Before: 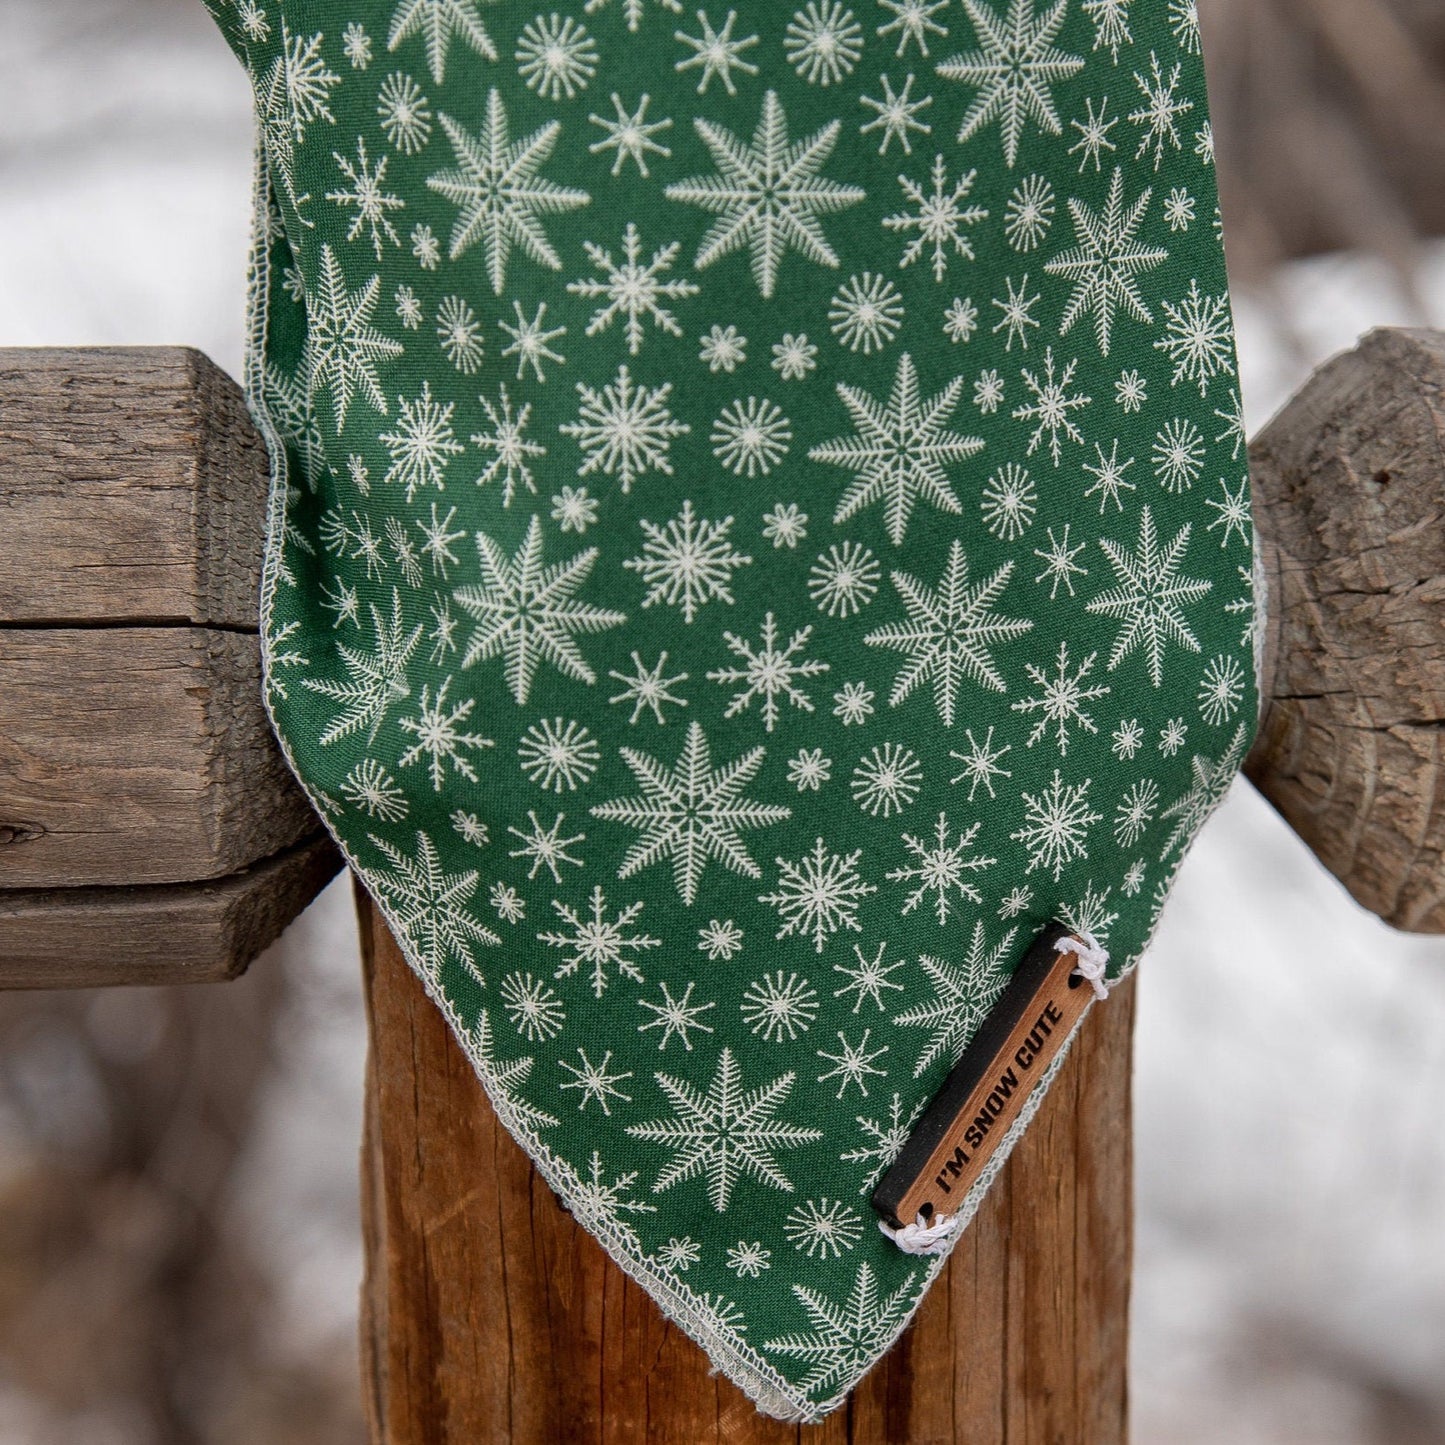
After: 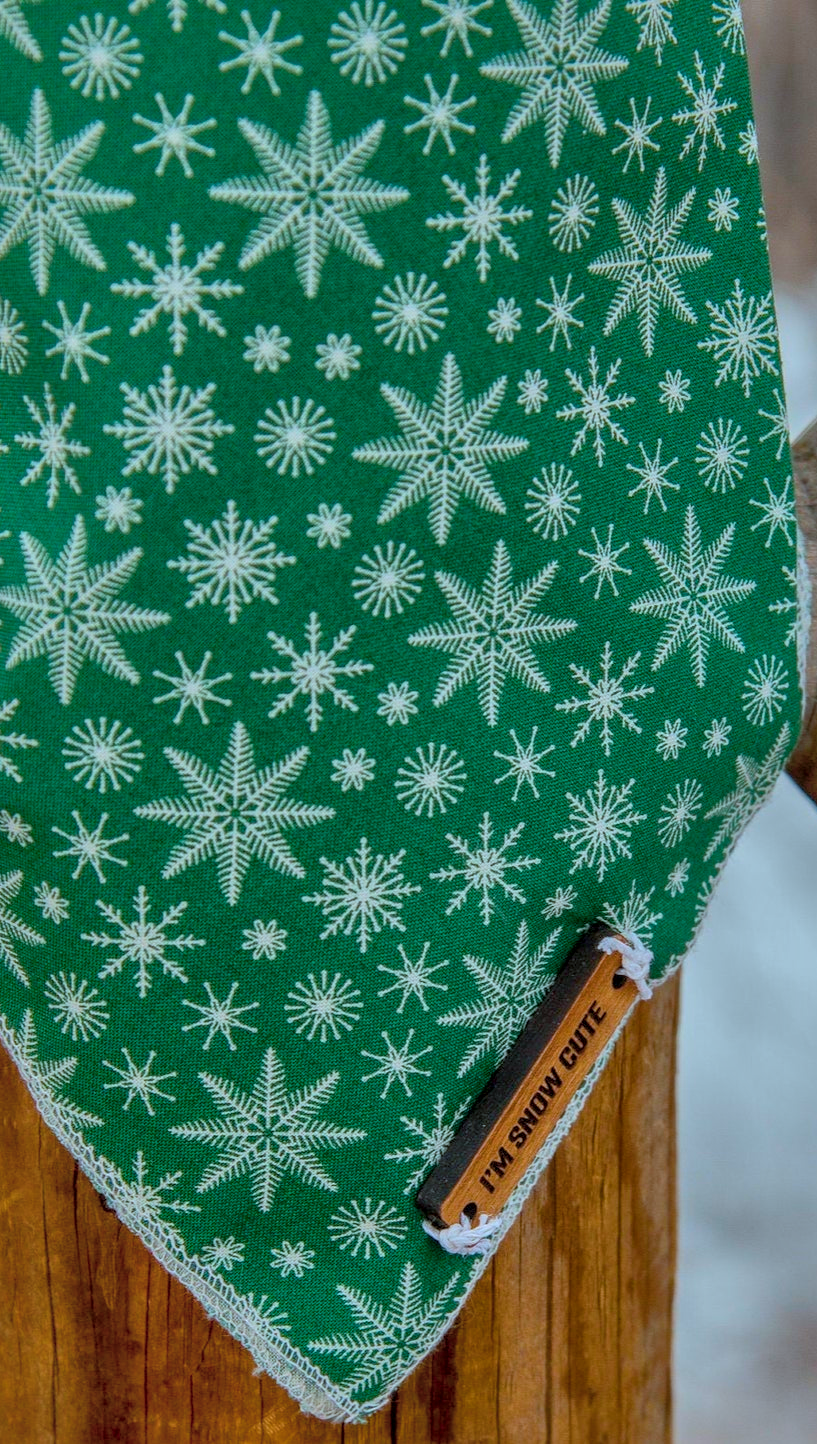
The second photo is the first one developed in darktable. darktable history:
shadows and highlights: shadows 60.01, highlights -59.99
tone equalizer: -8 EV -0.001 EV, -7 EV 0.004 EV, -6 EV -0.031 EV, -5 EV 0.016 EV, -4 EV -0.008 EV, -3 EV 0.032 EV, -2 EV -0.044 EV, -1 EV -0.297 EV, +0 EV -0.607 EV
color correction: highlights a* -11.32, highlights b* -14.79
local contrast: on, module defaults
crop: left 31.595%, top 0.025%, right 11.809%
exposure: exposure 0.201 EV, compensate highlight preservation false
contrast brightness saturation: contrast 0.012, saturation -0.058
color balance rgb: shadows lift › chroma 0.992%, shadows lift › hue 113.35°, perceptual saturation grading › global saturation 19.651%, global vibrance 59.302%
